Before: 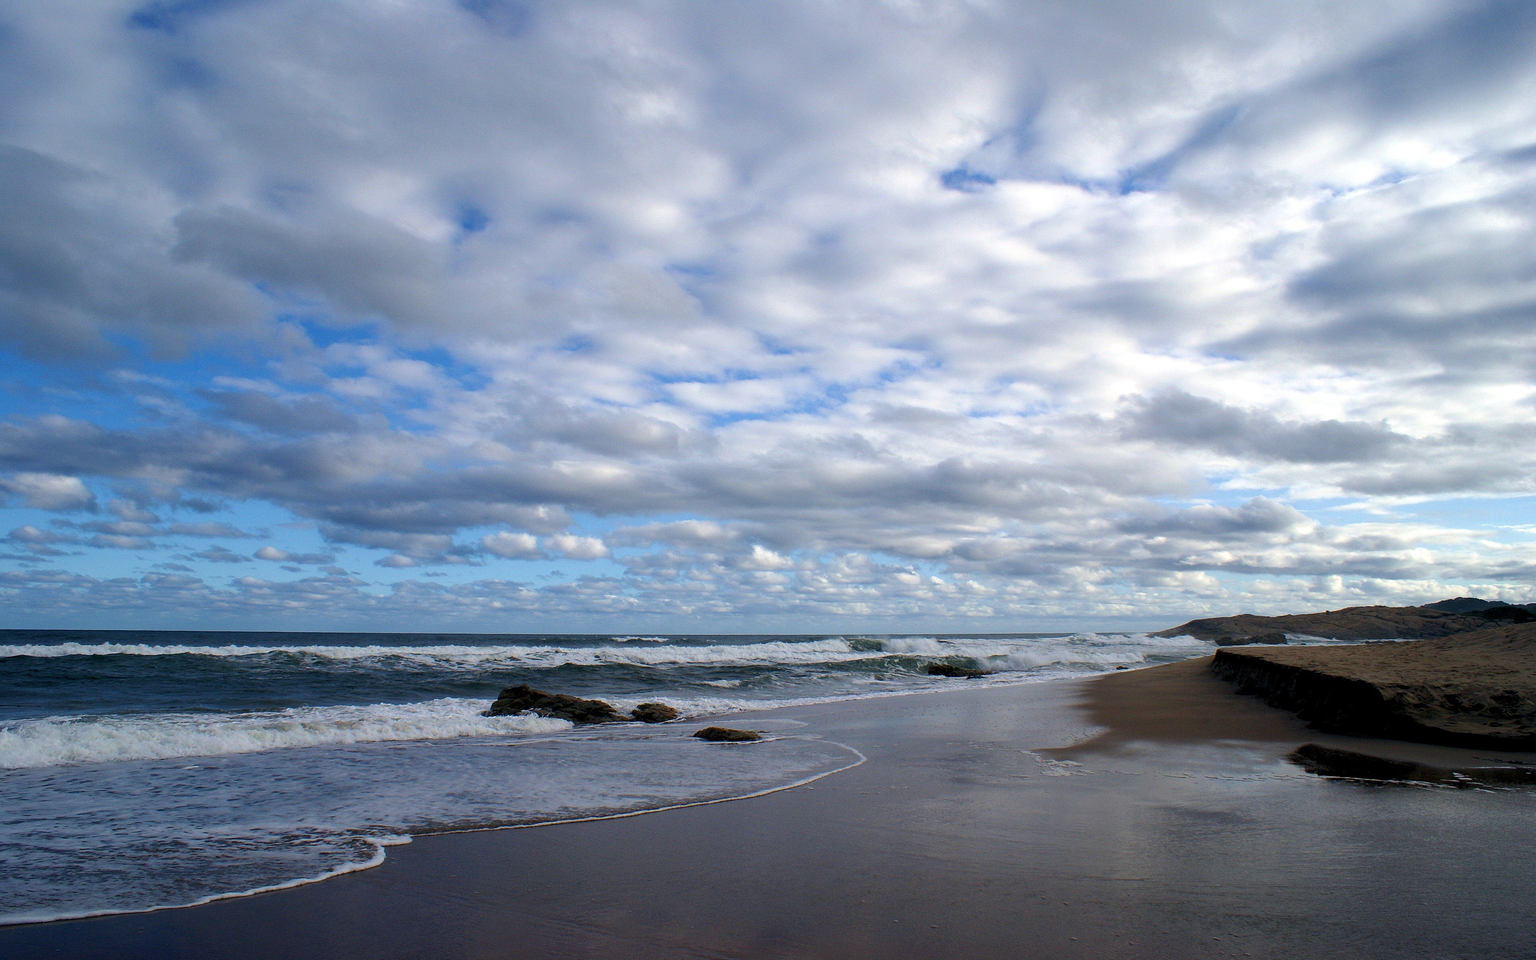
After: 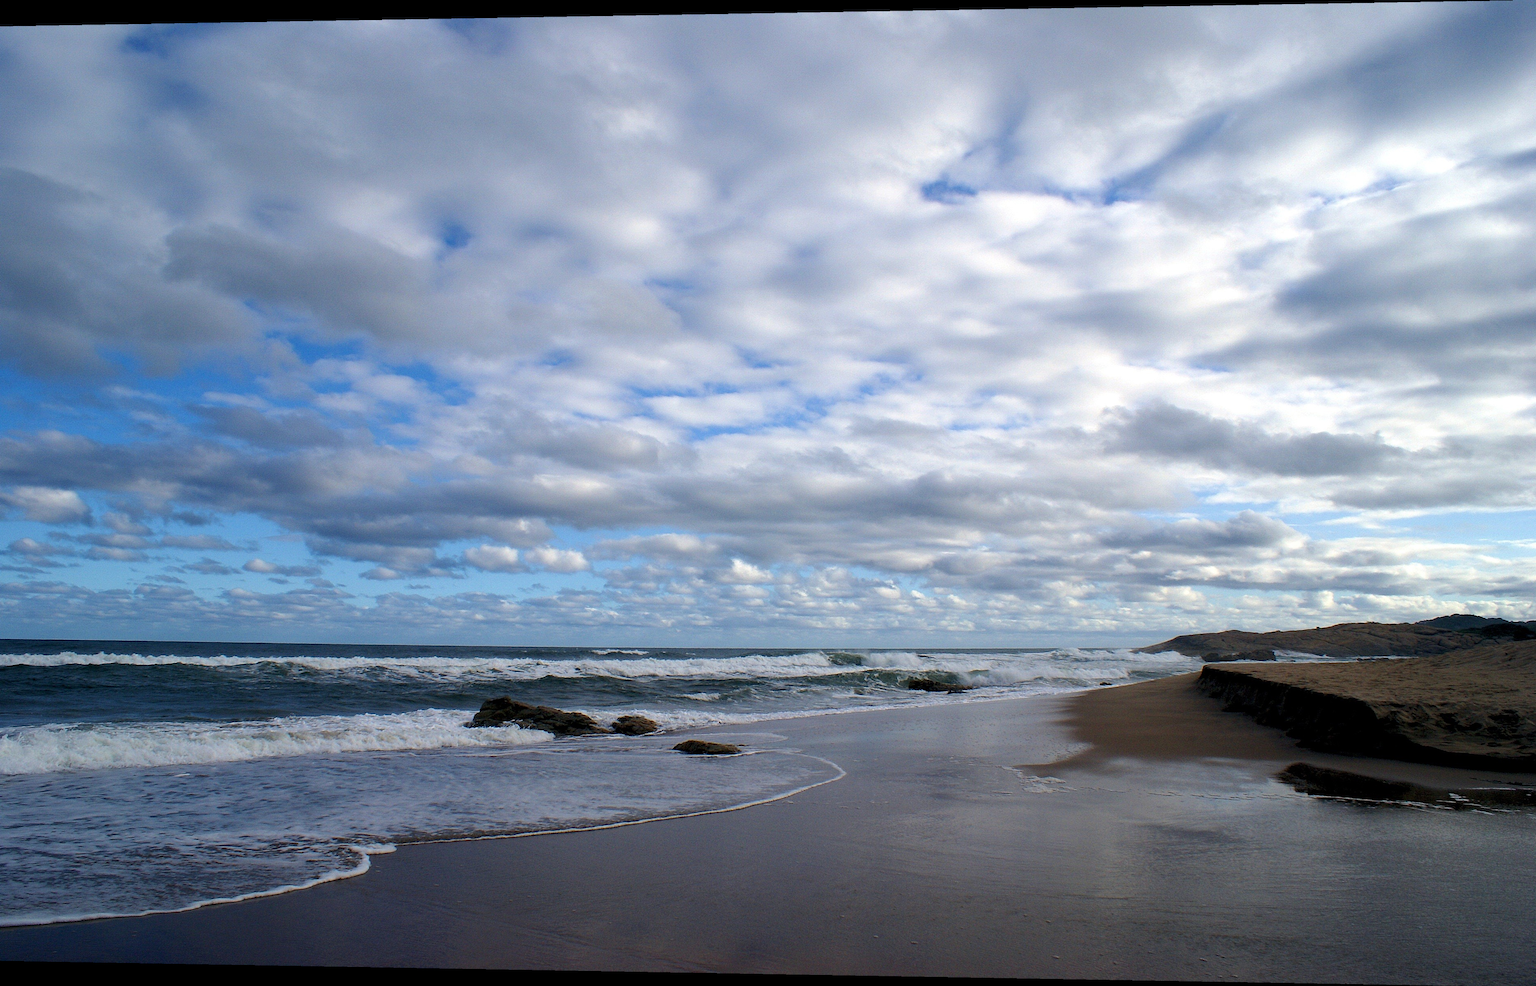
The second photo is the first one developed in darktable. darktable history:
rotate and perspective: lens shift (horizontal) -0.055, automatic cropping off
